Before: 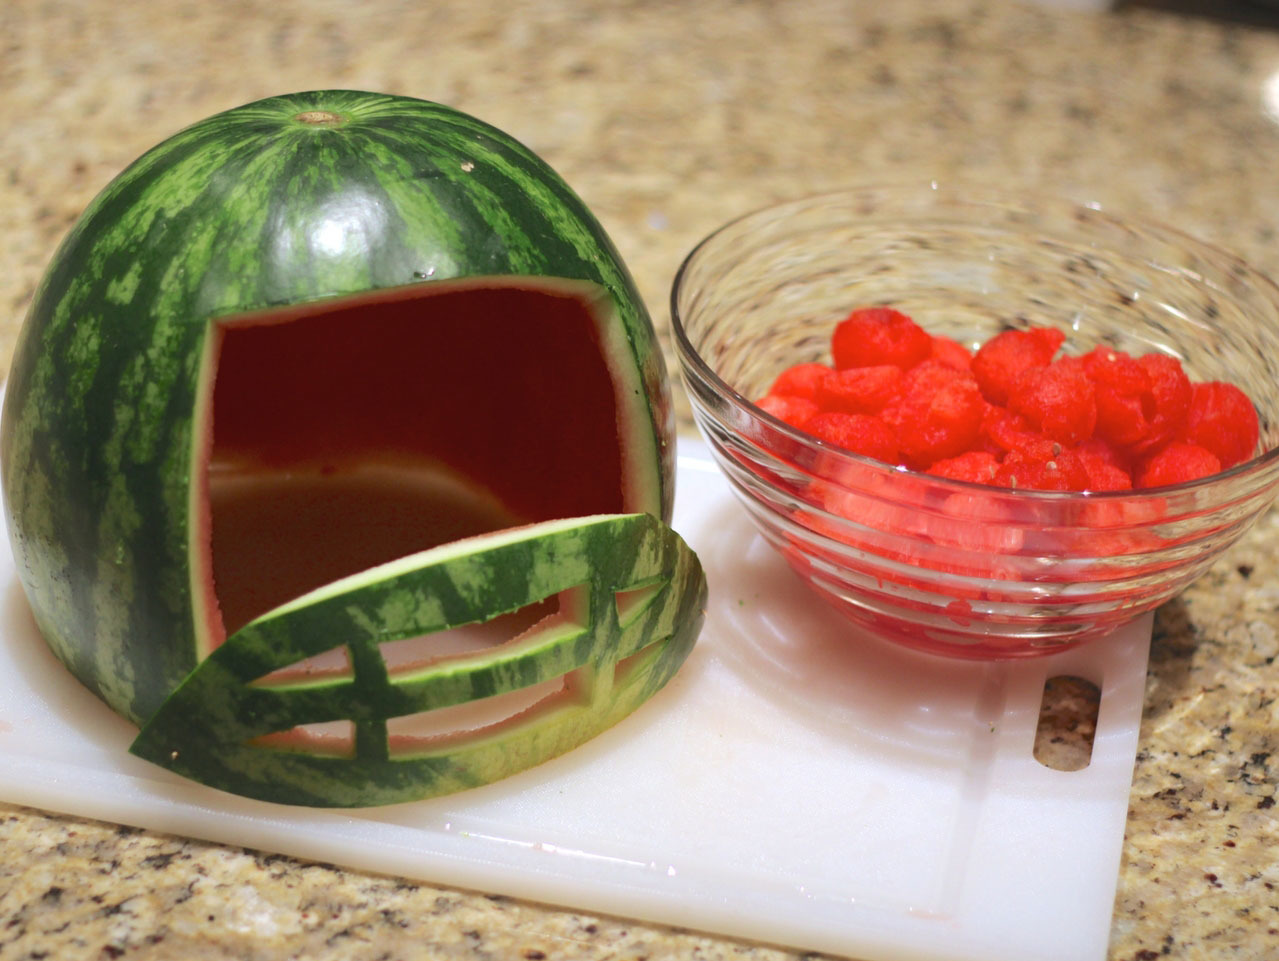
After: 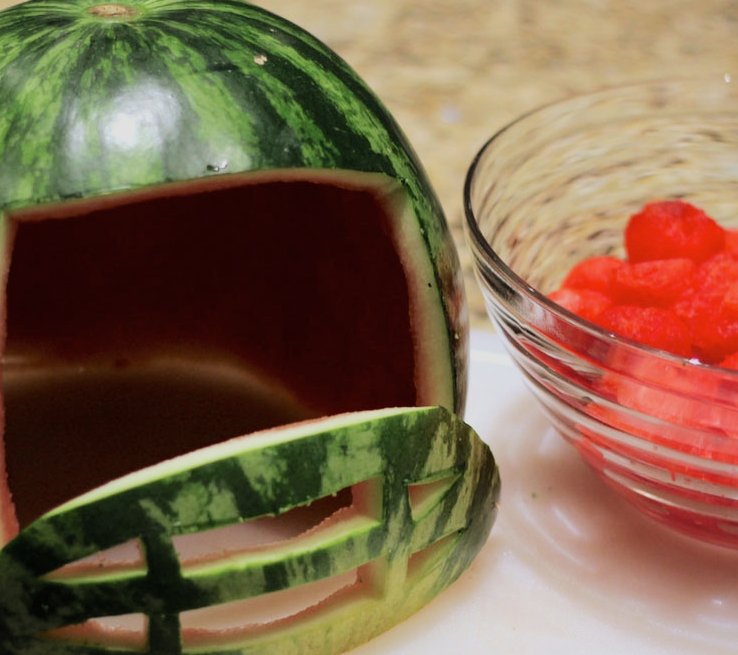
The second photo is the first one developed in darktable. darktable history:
crop: left 16.202%, top 11.208%, right 26.045%, bottom 20.557%
filmic rgb: black relative exposure -5 EV, hardness 2.88, contrast 1.3
exposure: exposure -0.072 EV, compensate highlight preservation false
